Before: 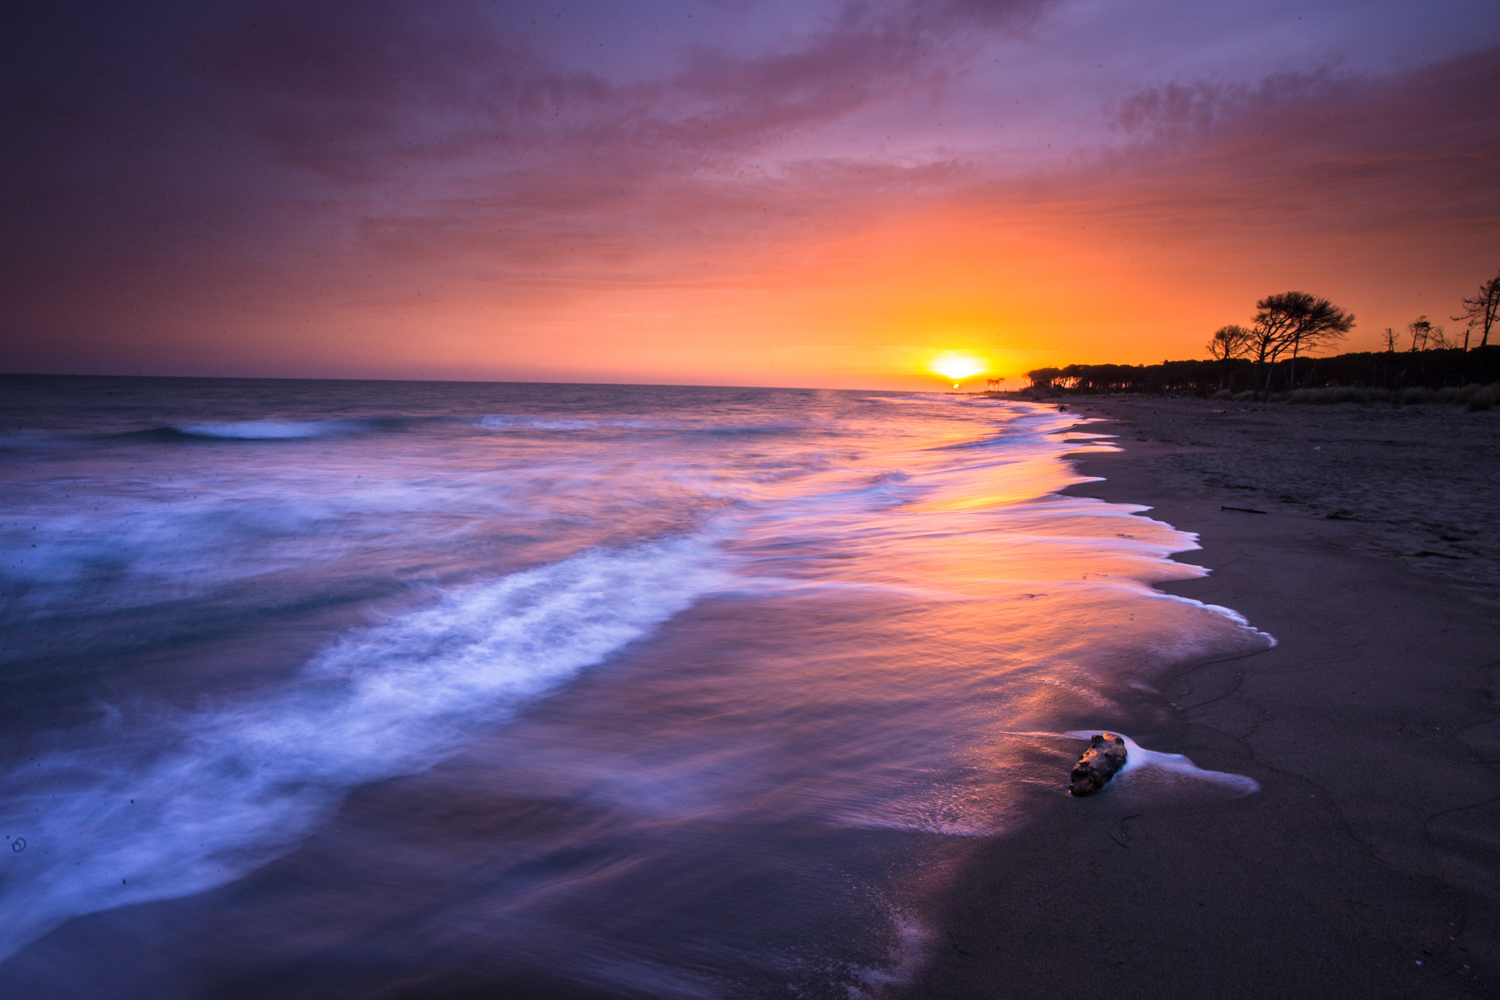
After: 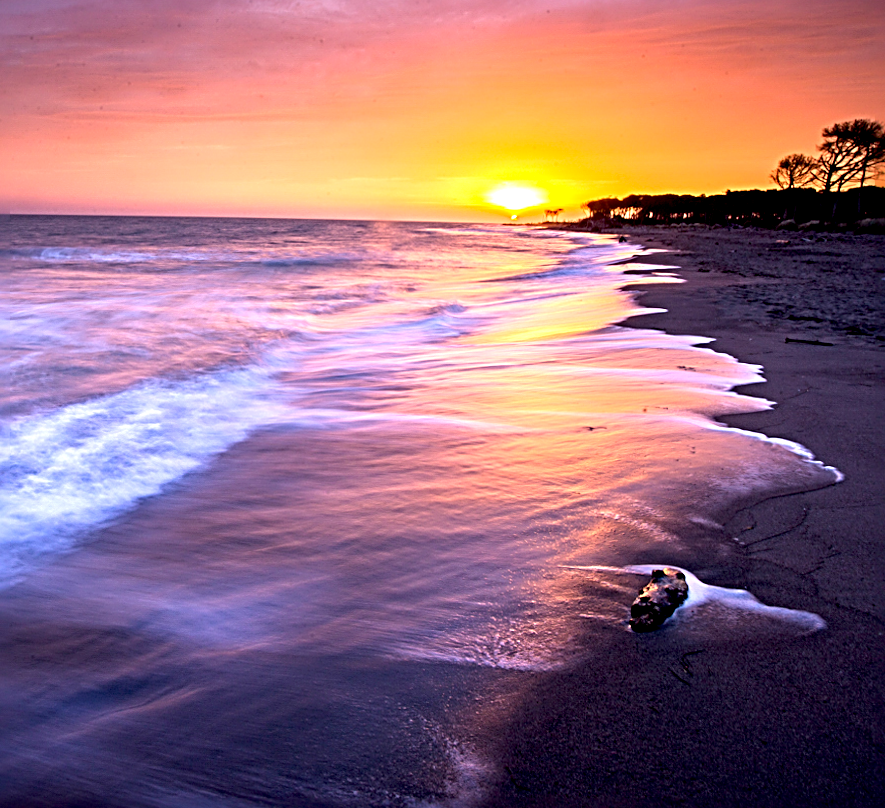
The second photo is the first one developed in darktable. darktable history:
exposure: black level correction 0.012, exposure 0.7 EV, compensate exposure bias true, compensate highlight preservation false
rotate and perspective: lens shift (horizontal) -0.055, automatic cropping off
crop and rotate: left 28.256%, top 17.734%, right 12.656%, bottom 3.573%
sharpen: radius 3.69, amount 0.928
